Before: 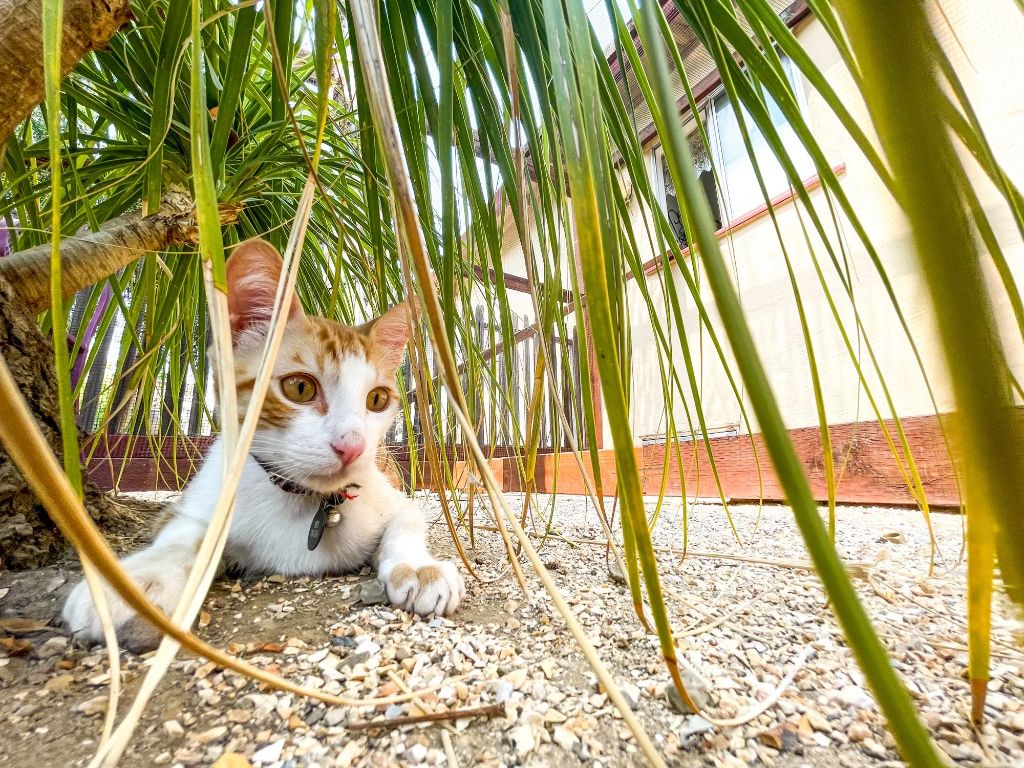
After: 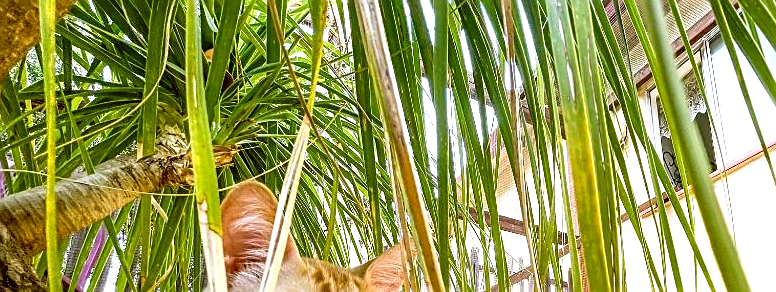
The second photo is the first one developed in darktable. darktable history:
color calibration: illuminant custom, x 0.39, y 0.387, temperature 3828.01 K, saturation algorithm version 1 (2020)
crop: left 0.577%, top 7.65%, right 23.601%, bottom 54.25%
exposure: black level correction -0.001, exposure 0.079 EV, compensate highlight preservation false
color correction: highlights a* 8.29, highlights b* 15.69, shadows a* -0.579, shadows b* 26.03
tone equalizer: -8 EV -0.443 EV, -7 EV -0.408 EV, -6 EV -0.341 EV, -5 EV -0.188 EV, -3 EV 0.25 EV, -2 EV 0.351 EV, -1 EV 0.367 EV, +0 EV 0.417 EV
sharpen: on, module defaults
